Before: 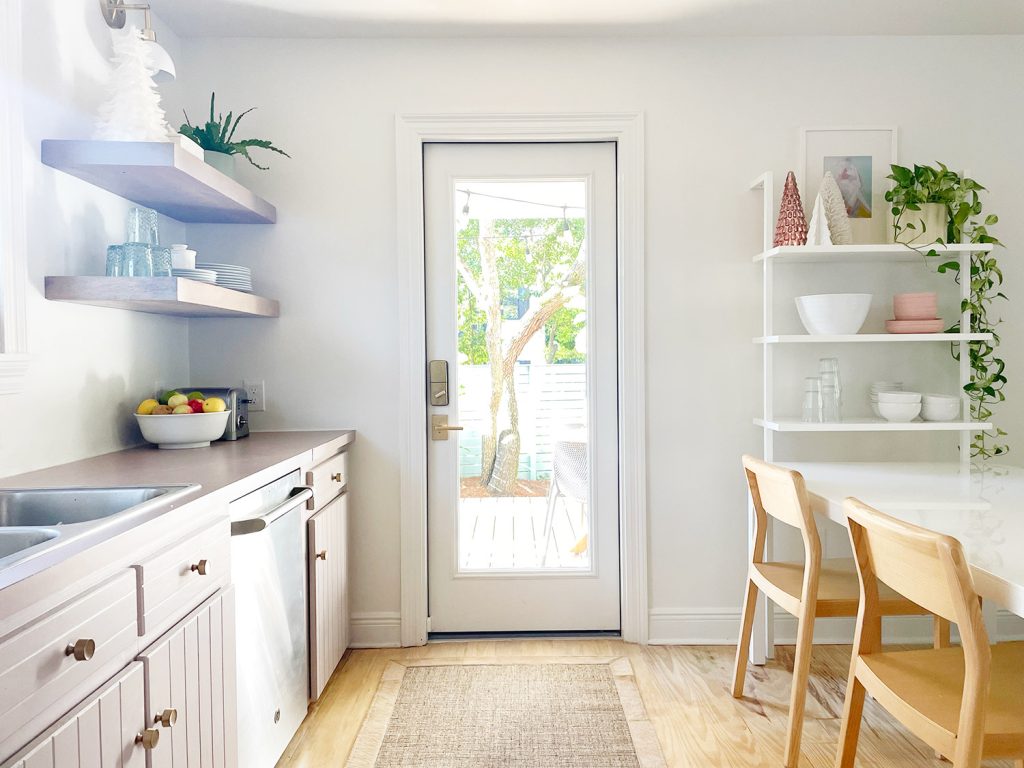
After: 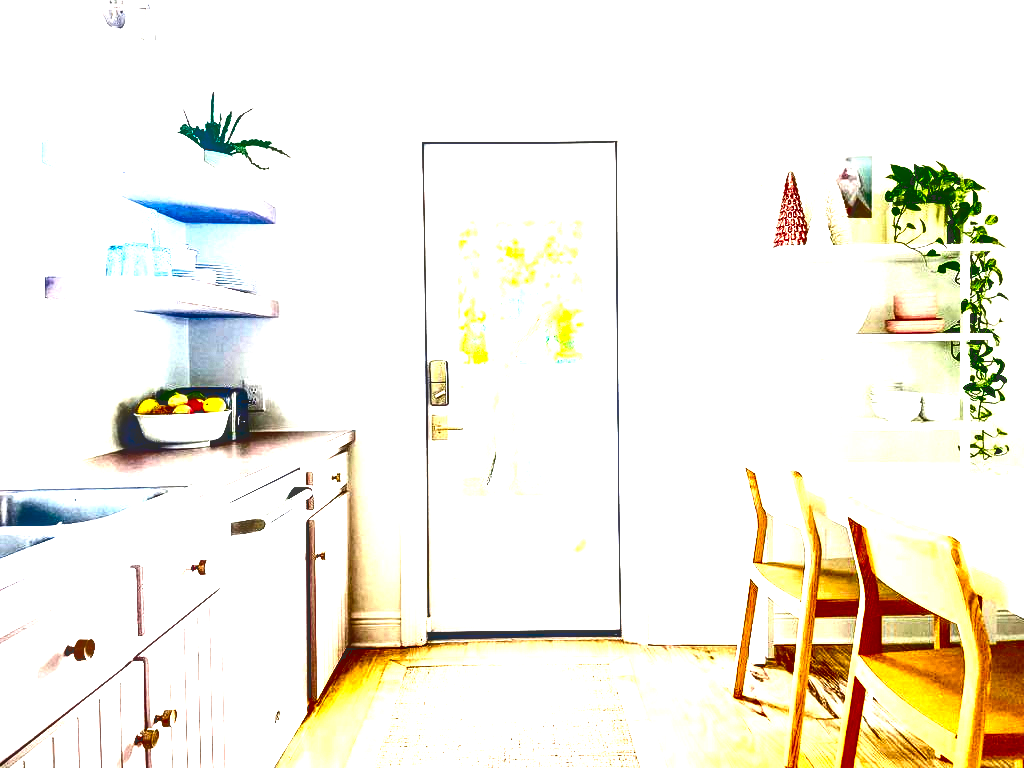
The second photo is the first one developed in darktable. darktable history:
contrast brightness saturation: contrast 0.77, brightness -1, saturation 1
levels: levels [0, 0.352, 0.703]
local contrast: on, module defaults
